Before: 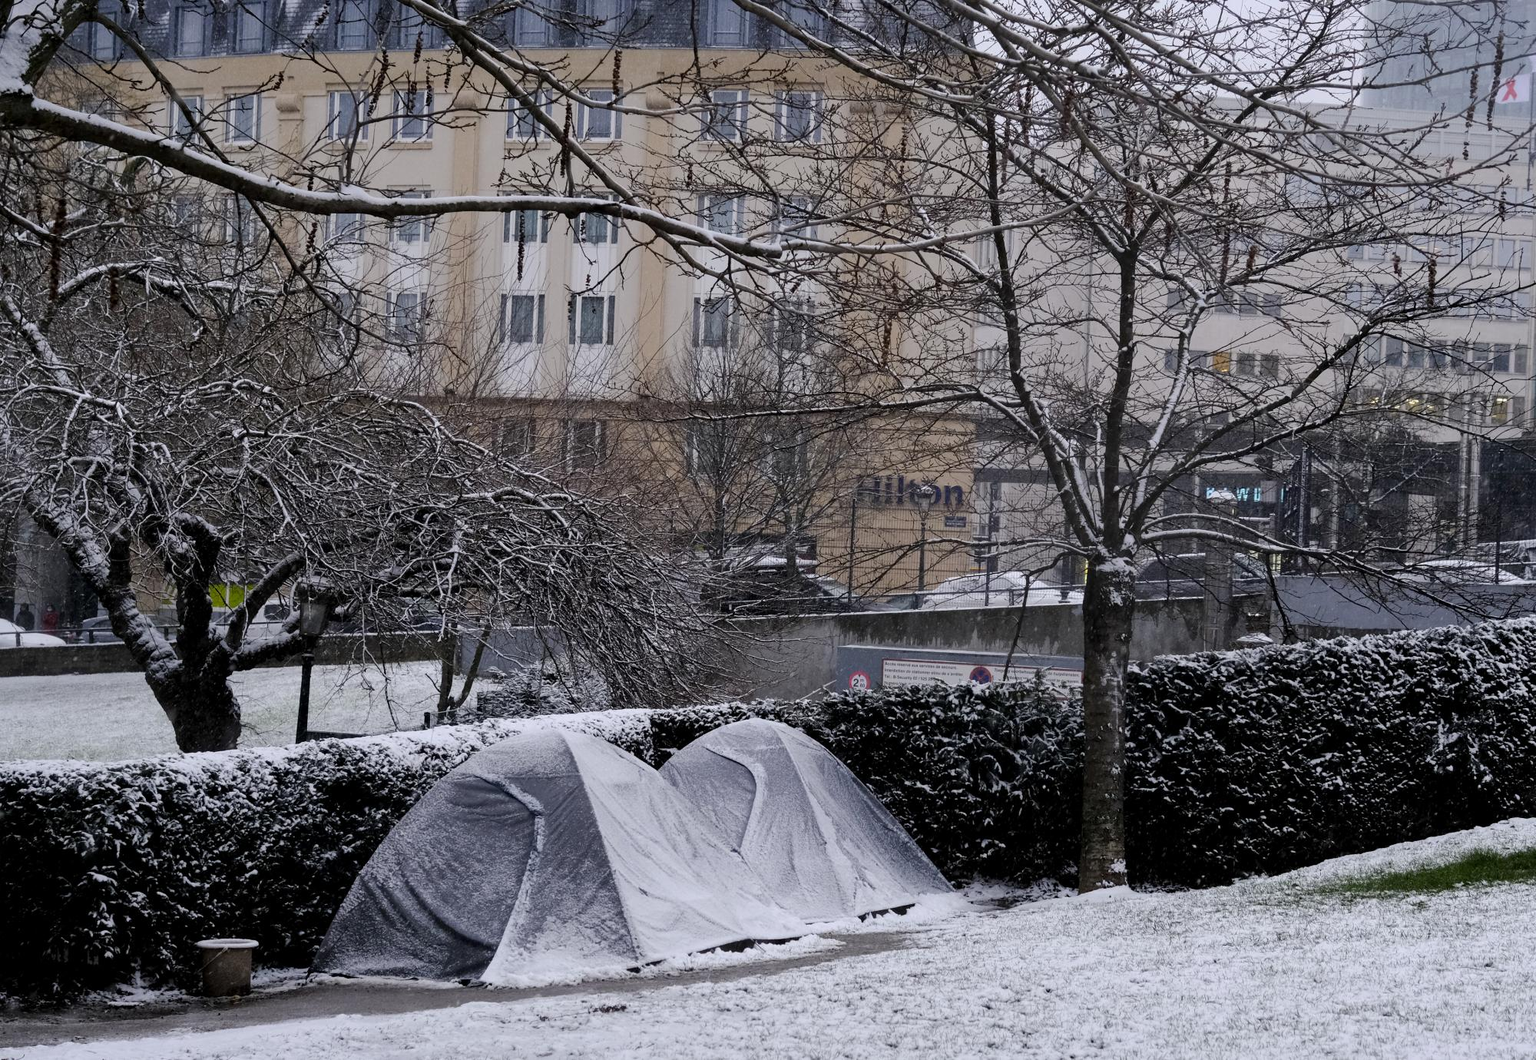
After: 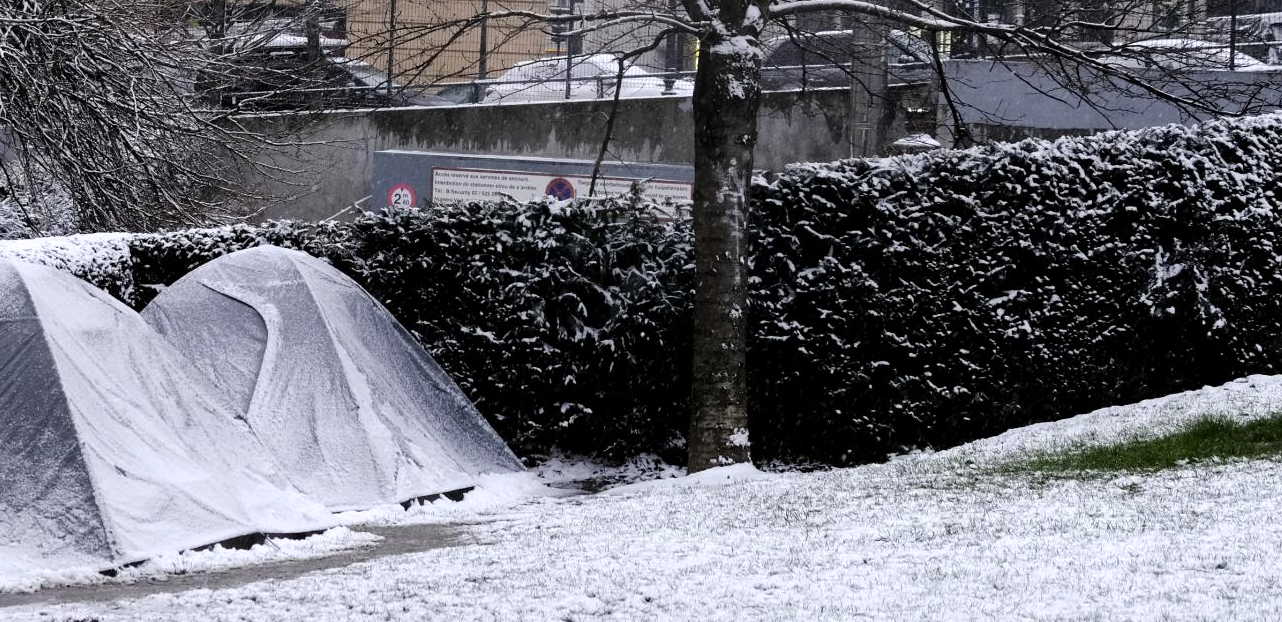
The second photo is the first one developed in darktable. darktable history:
crop and rotate: left 35.858%, top 50.062%, bottom 4.86%
tone equalizer: -8 EV -0.434 EV, -7 EV -0.41 EV, -6 EV -0.303 EV, -5 EV -0.211 EV, -3 EV 0.254 EV, -2 EV 0.356 EV, -1 EV 0.409 EV, +0 EV 0.43 EV
